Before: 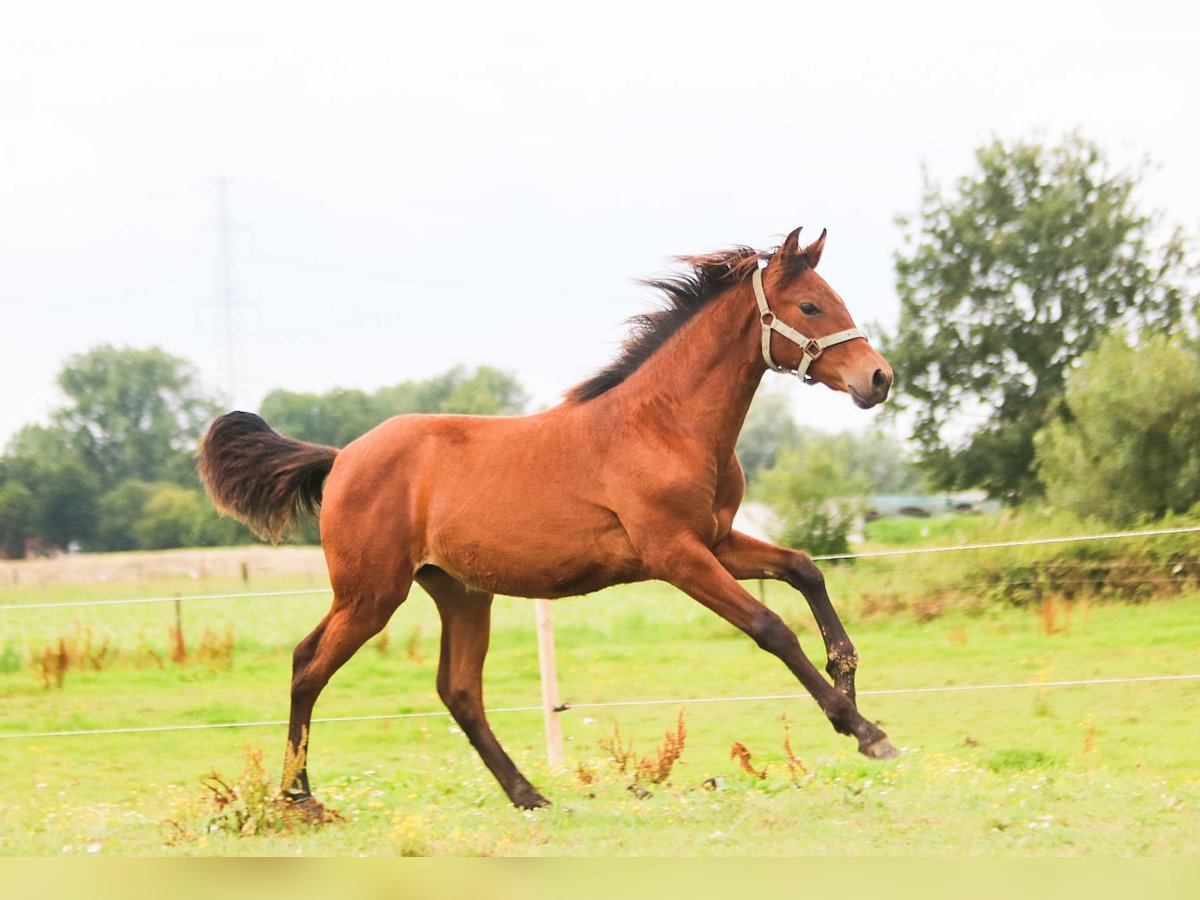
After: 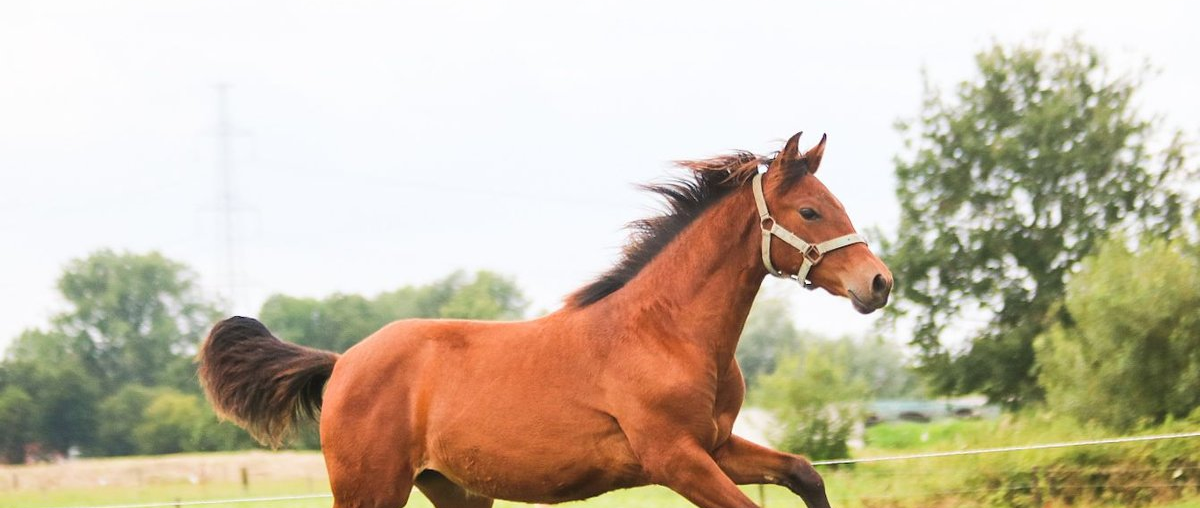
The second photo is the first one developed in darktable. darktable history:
crop and rotate: top 10.561%, bottom 32.92%
